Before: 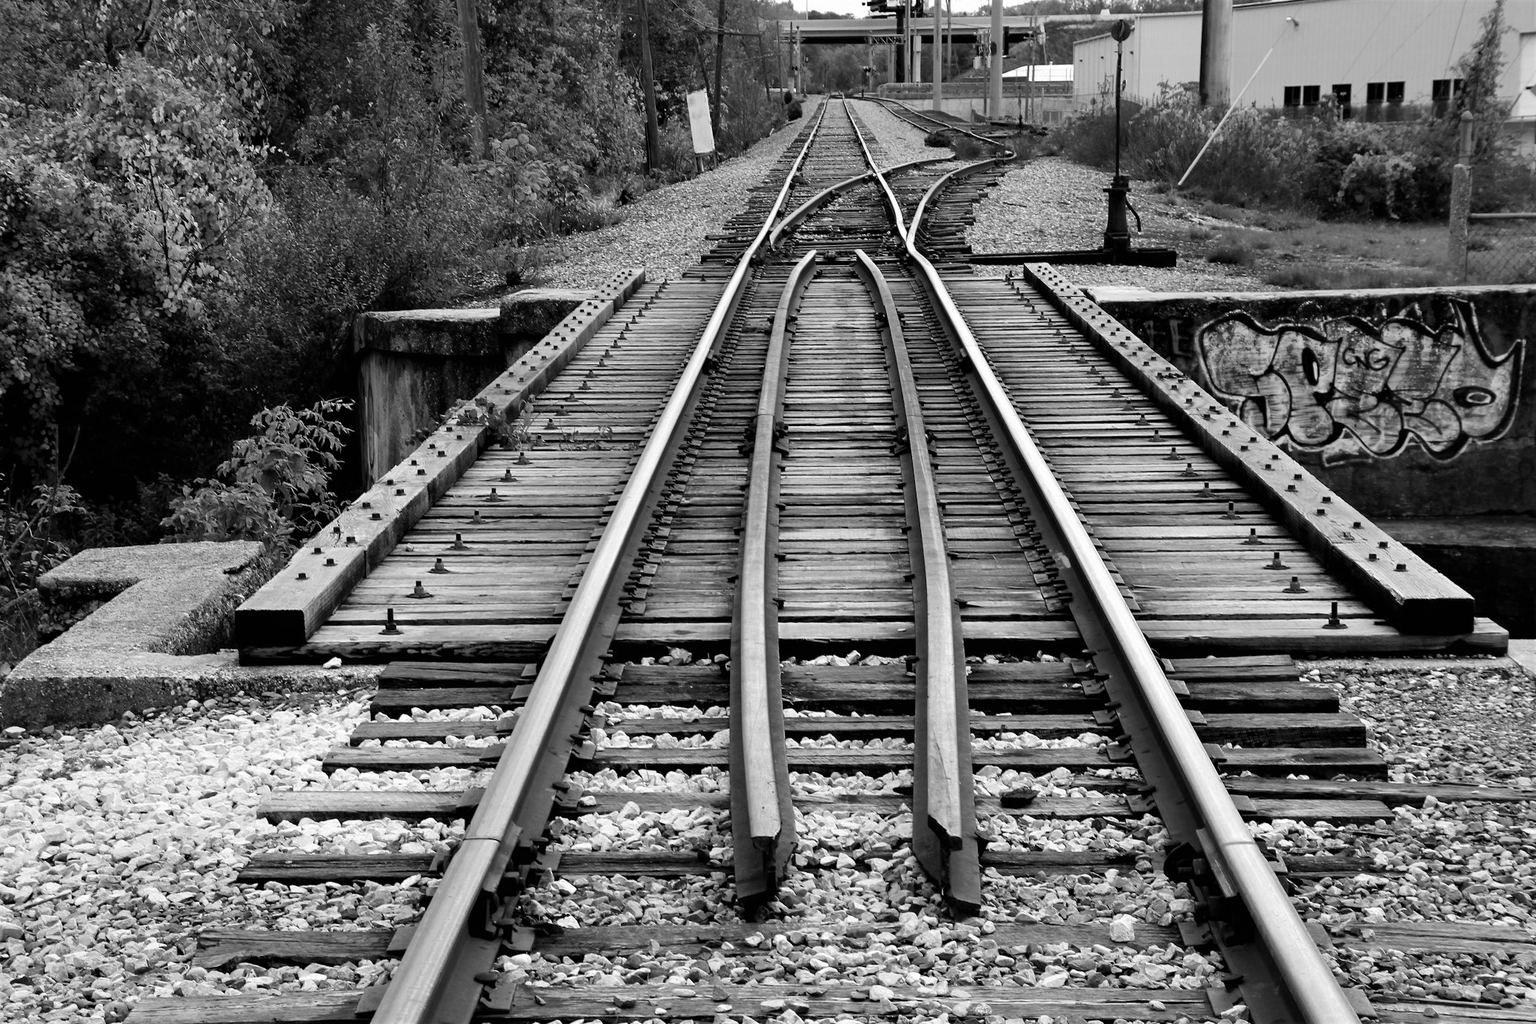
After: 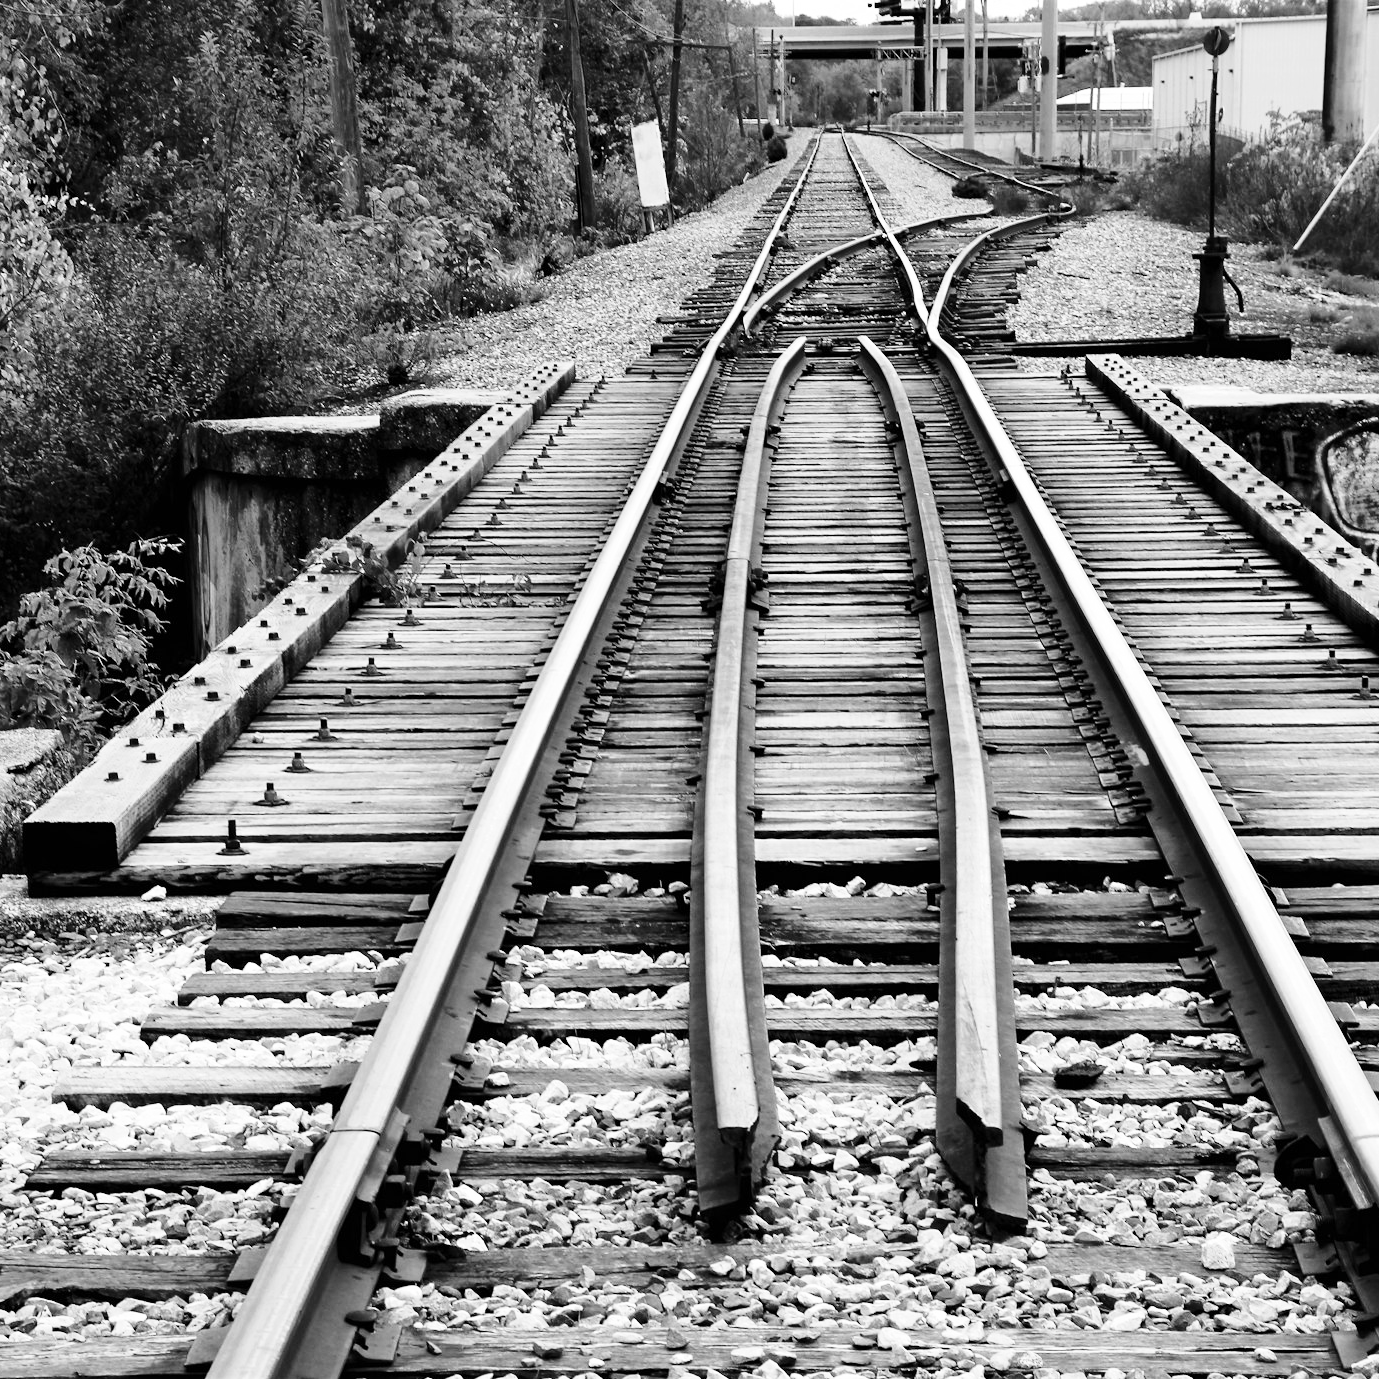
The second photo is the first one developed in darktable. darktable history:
base curve: curves: ch0 [(0, 0) (0.028, 0.03) (0.121, 0.232) (0.46, 0.748) (0.859, 0.968) (1, 1)], preserve colors none
crop and rotate: left 14.292%, right 19.041%
